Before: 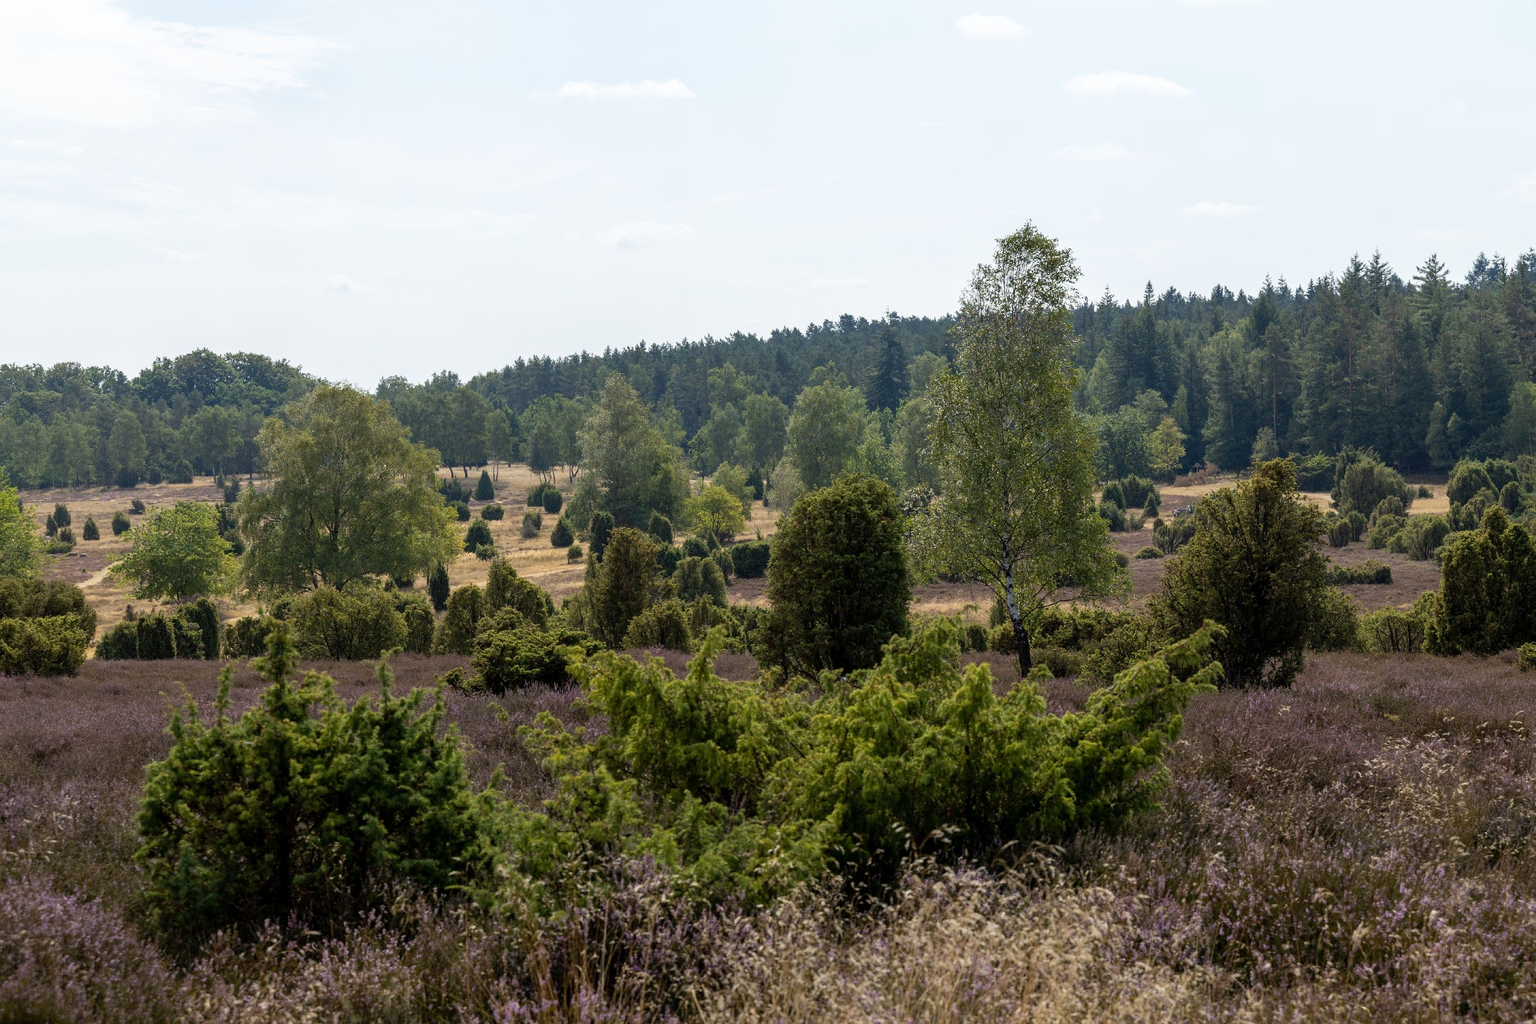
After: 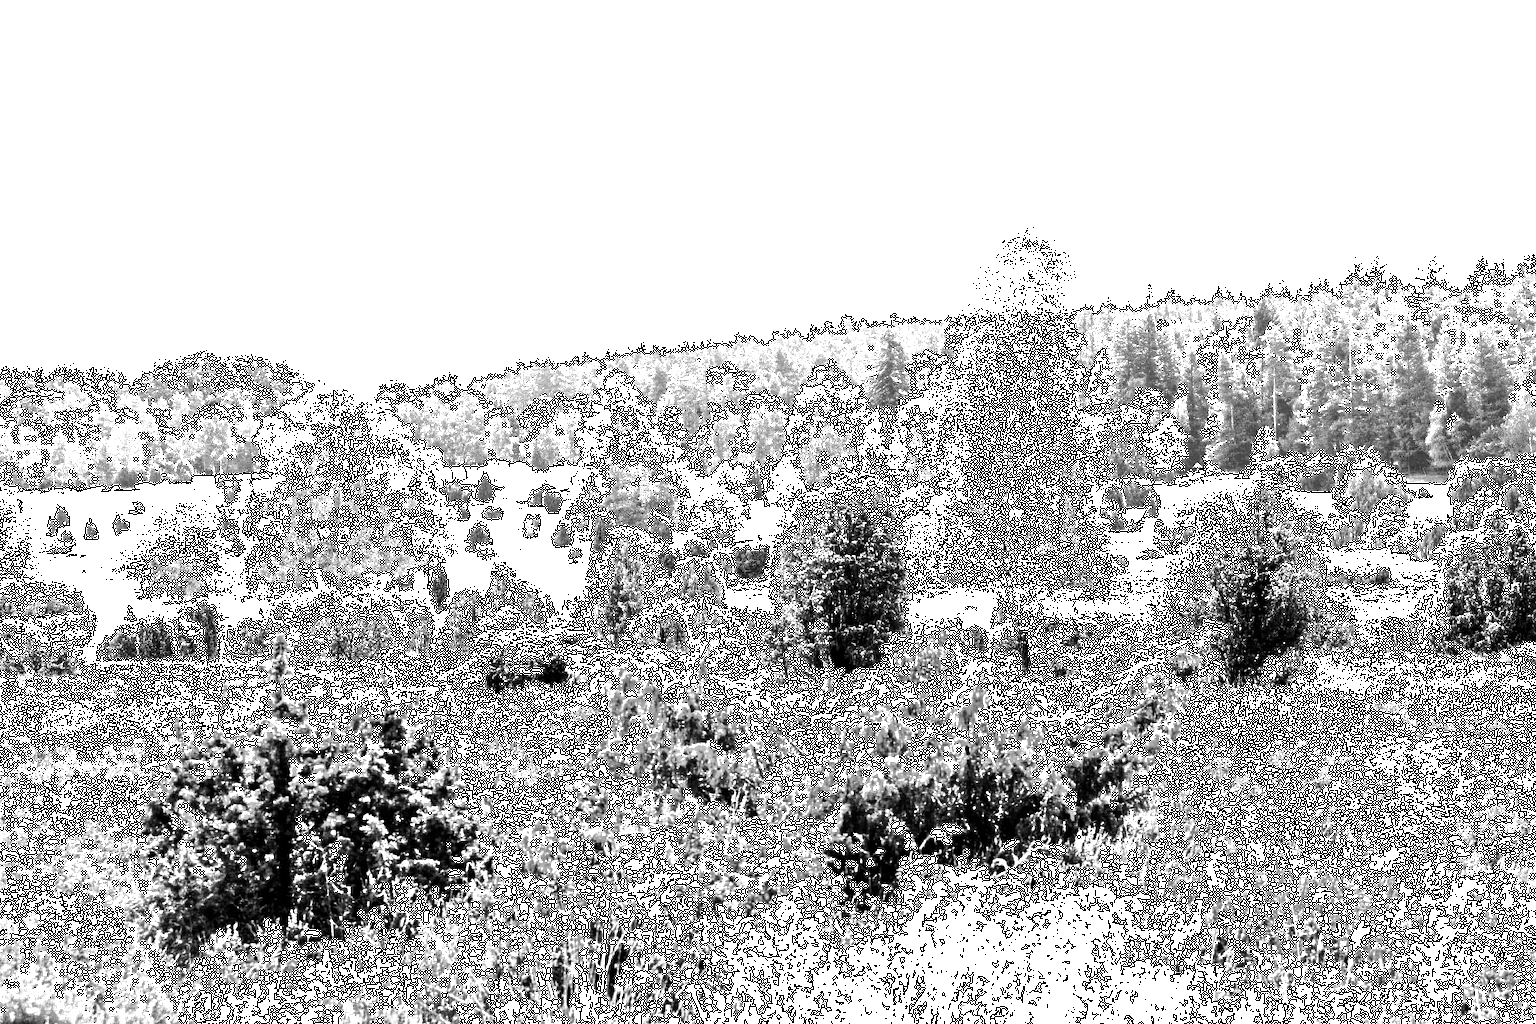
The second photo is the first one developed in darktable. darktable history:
color balance rgb: linear chroma grading › shadows -30%, linear chroma grading › global chroma 35%, perceptual saturation grading › global saturation 75%, perceptual saturation grading › shadows -30%, perceptual brilliance grading › highlights 75%, perceptual brilliance grading › shadows -30%, global vibrance 35%
monochrome: on, module defaults
color balance: mode lift, gamma, gain (sRGB)
white balance: red 8, blue 8
